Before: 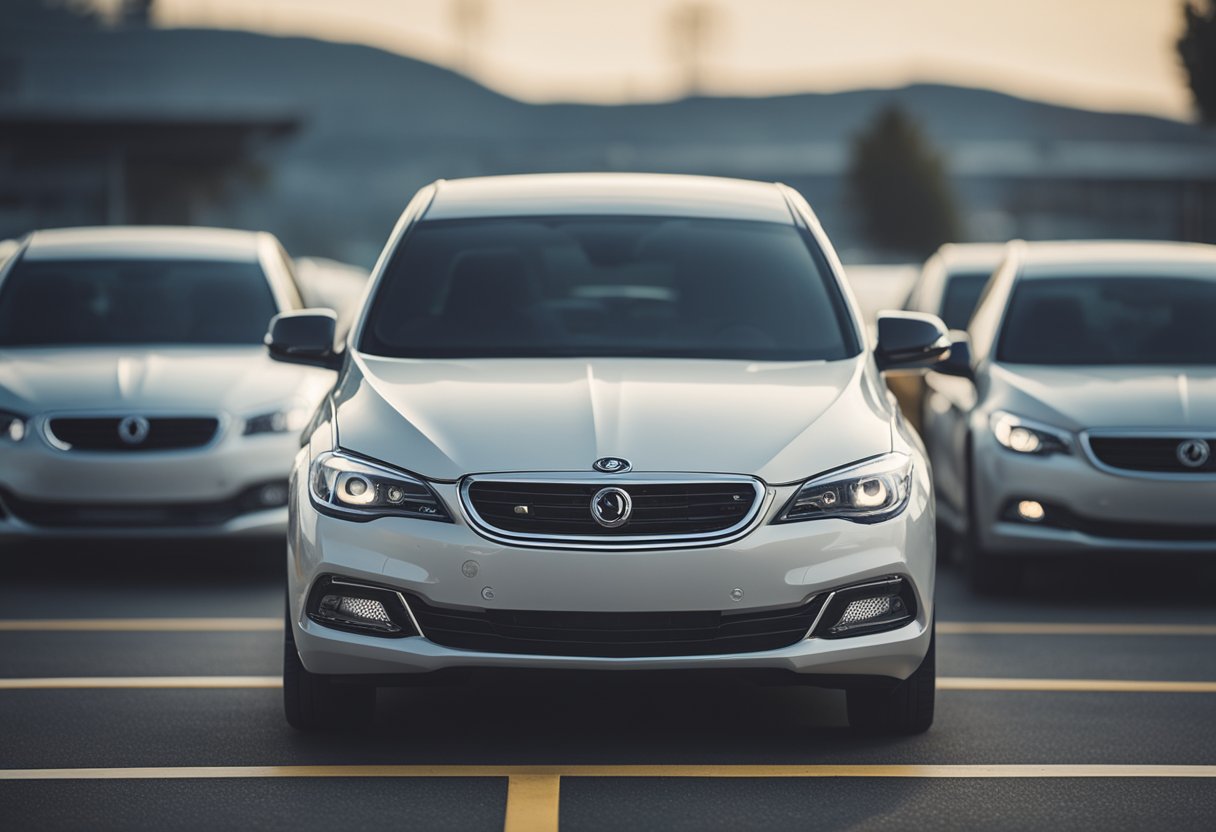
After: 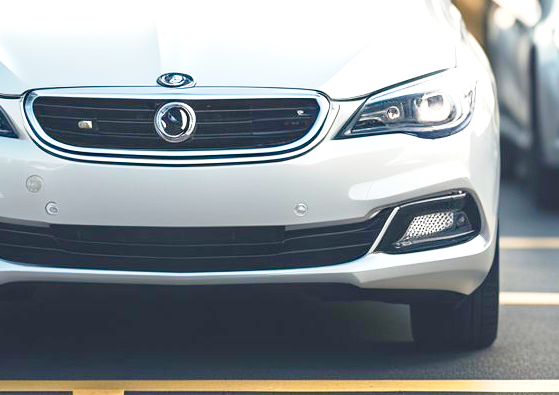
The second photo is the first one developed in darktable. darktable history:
crop: left 35.917%, top 46.295%, right 18.079%, bottom 6.191%
tone curve: curves: ch0 [(0, 0.021) (0.049, 0.044) (0.152, 0.14) (0.328, 0.377) (0.473, 0.543) (0.663, 0.734) (0.84, 0.899) (1, 0.969)]; ch1 [(0, 0) (0.302, 0.331) (0.427, 0.433) (0.472, 0.47) (0.502, 0.503) (0.527, 0.524) (0.564, 0.591) (0.602, 0.632) (0.677, 0.701) (0.859, 0.885) (1, 1)]; ch2 [(0, 0) (0.33, 0.301) (0.447, 0.44) (0.487, 0.496) (0.502, 0.516) (0.535, 0.563) (0.565, 0.6) (0.618, 0.629) (1, 1)], preserve colors none
color balance rgb: shadows lift › luminance -8.029%, shadows lift › chroma 2.273%, shadows lift › hue 168.24°, linear chroma grading › global chroma 14.391%, perceptual saturation grading › global saturation 0.254%, perceptual saturation grading › highlights -15.304%, perceptual saturation grading › shadows 24.505%, global vibrance 20%
exposure: exposure 1.211 EV, compensate highlight preservation false
